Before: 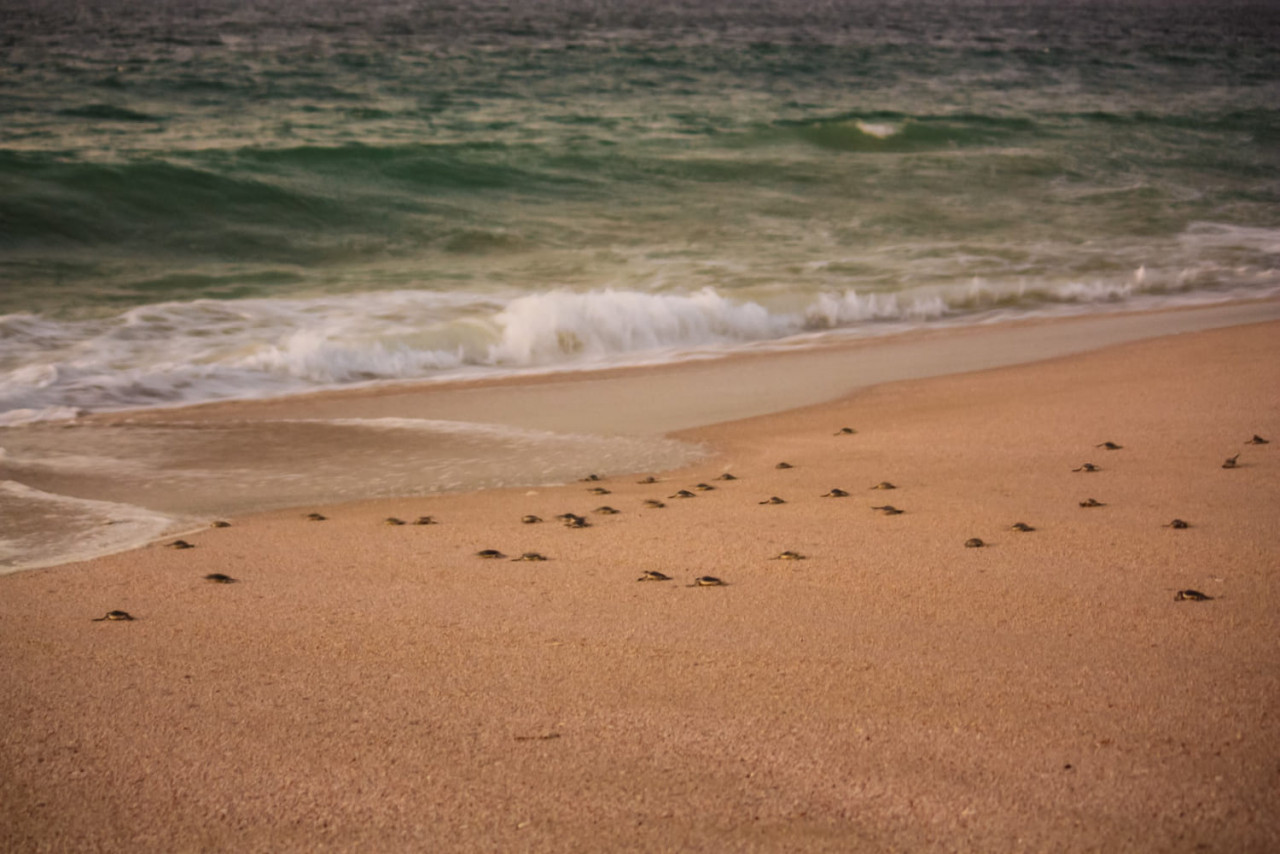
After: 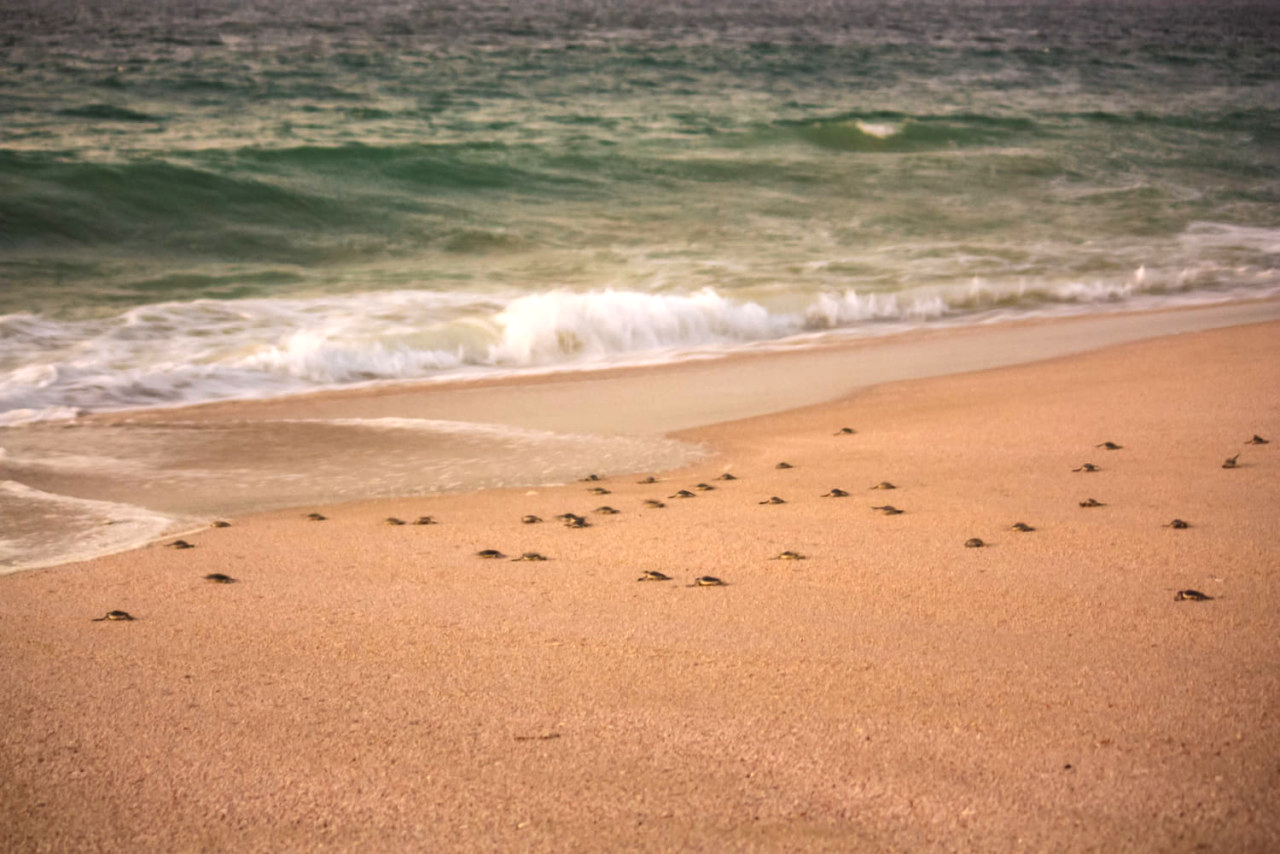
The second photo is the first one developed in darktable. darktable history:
tone equalizer: edges refinement/feathering 500, mask exposure compensation -1.57 EV, preserve details no
exposure: exposure 0.757 EV, compensate highlight preservation false
